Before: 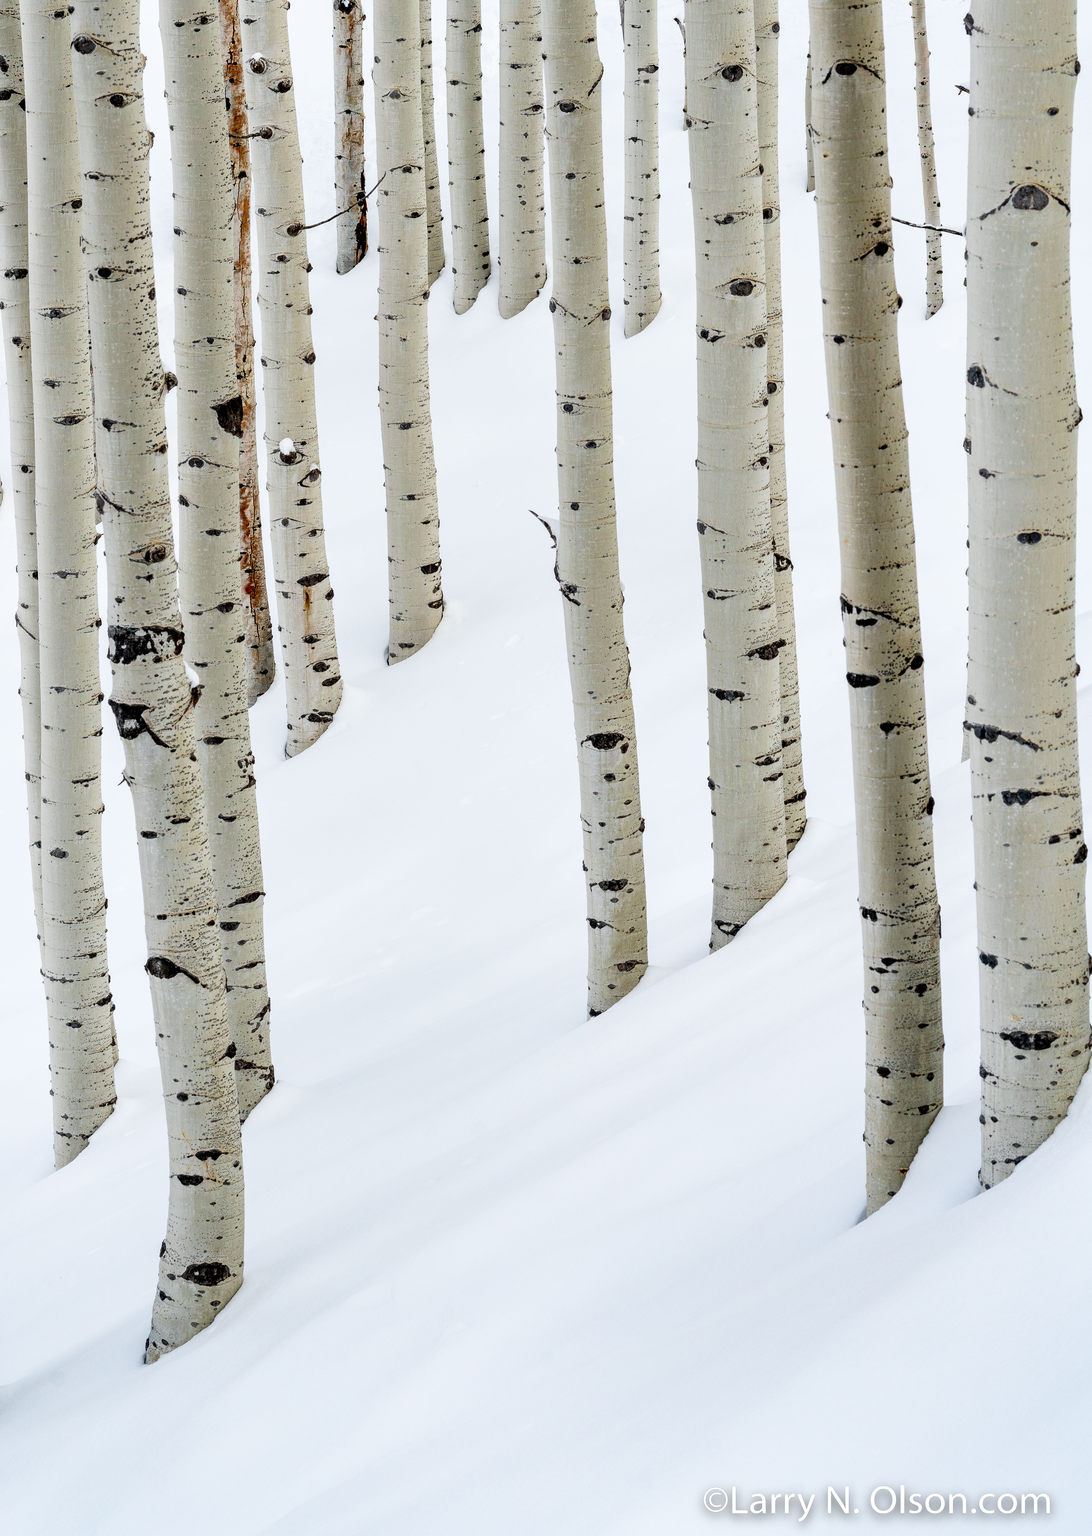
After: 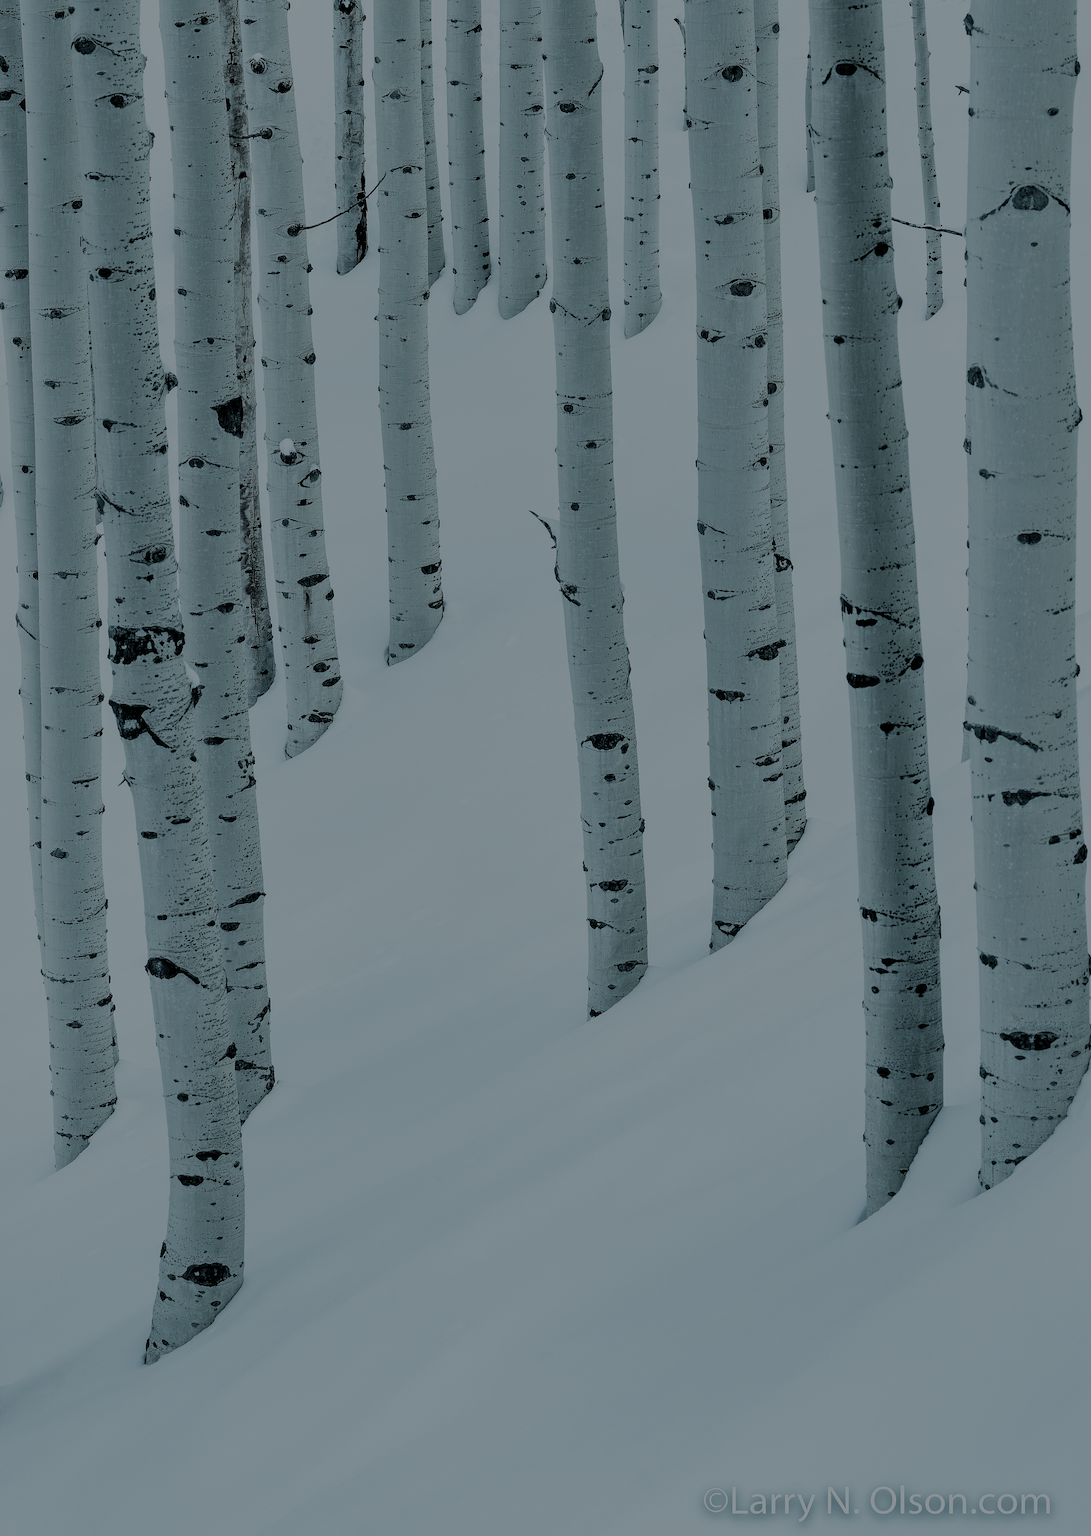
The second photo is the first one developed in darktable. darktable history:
contrast brightness saturation: brightness 0.18, saturation -0.5
vibrance: on, module defaults
sharpen: on, module defaults
split-toning: shadows › hue 205.2°, shadows › saturation 0.43, highlights › hue 54°, highlights › saturation 0.54
white balance: red 0.982, blue 1.018
exposure: exposure -2.446 EV, compensate highlight preservation false
